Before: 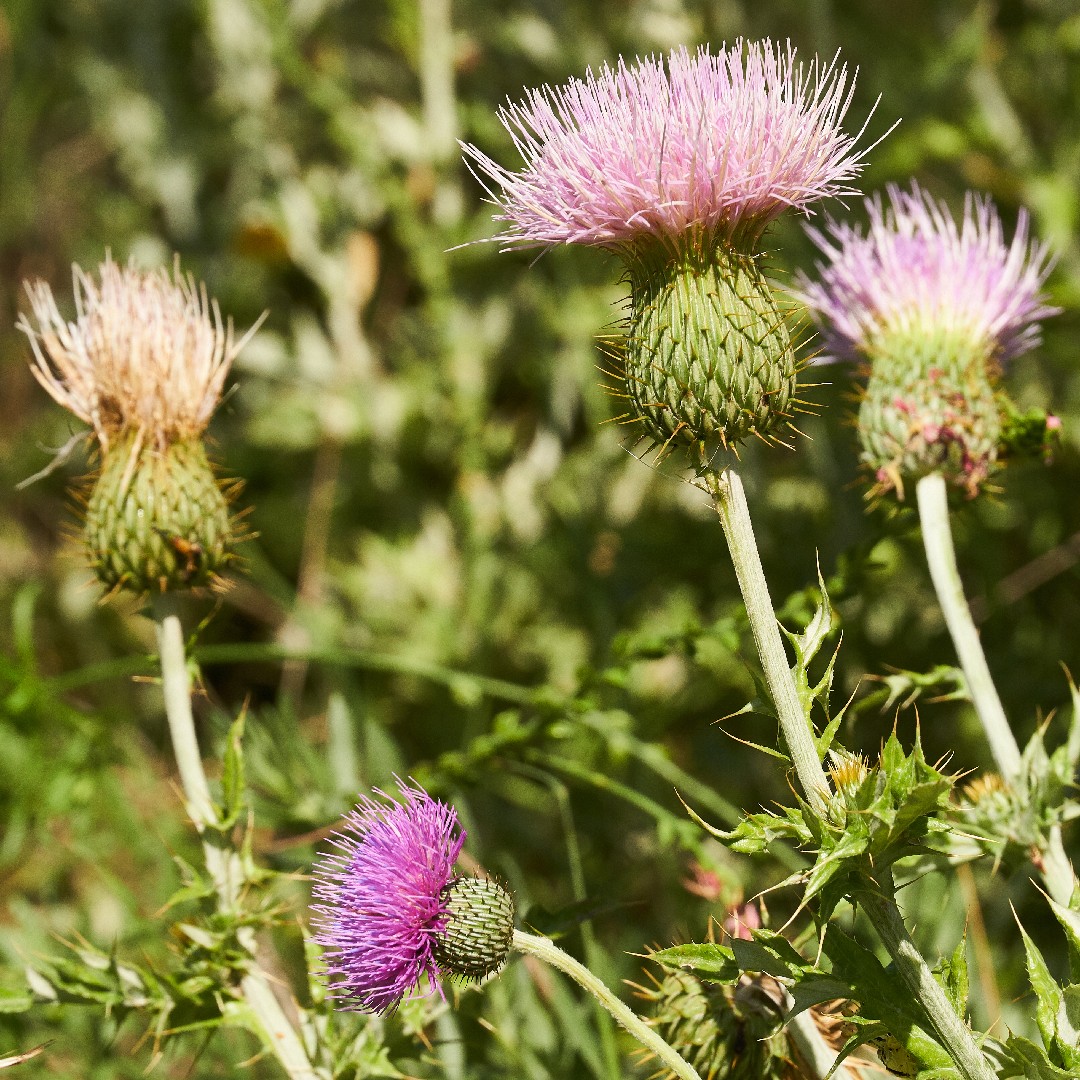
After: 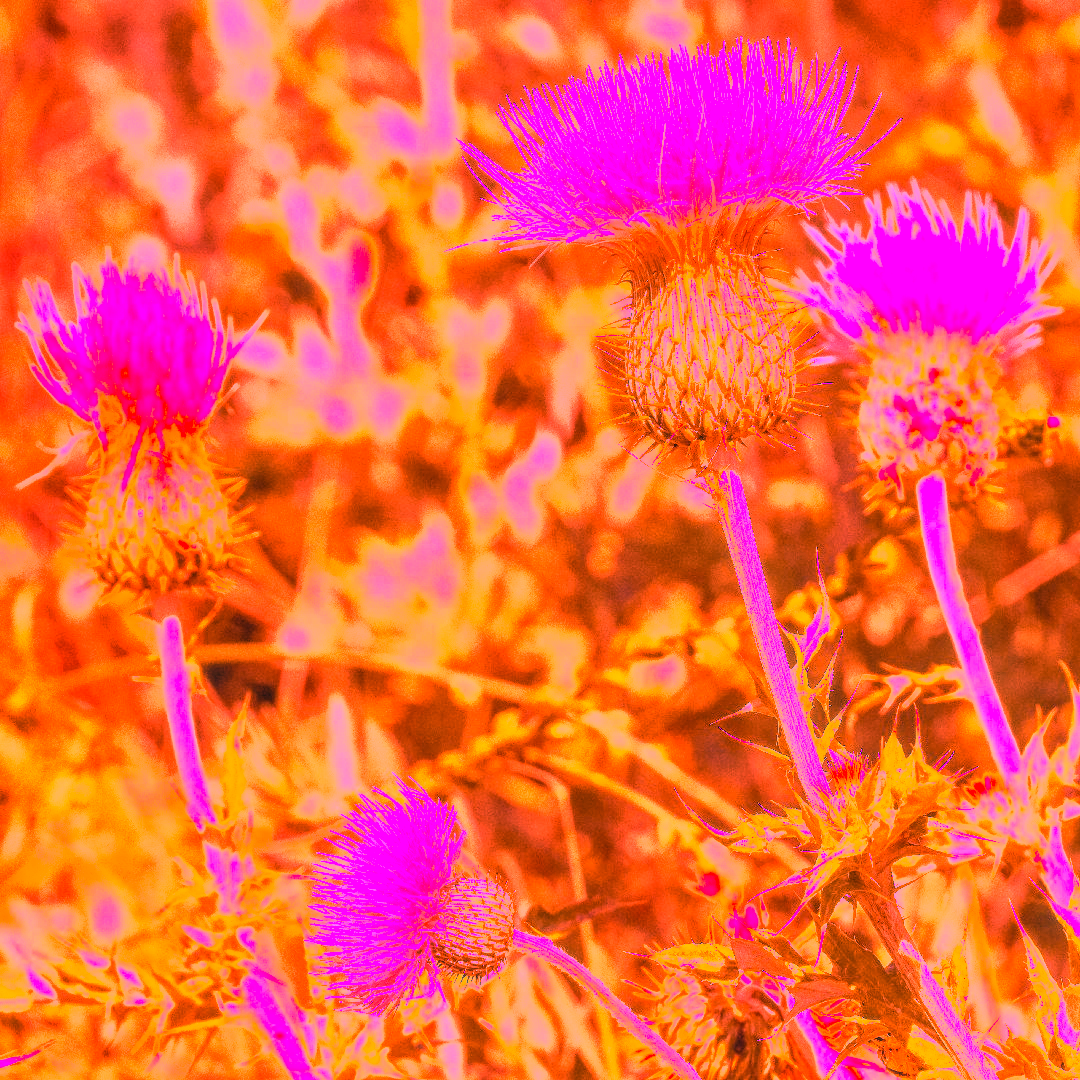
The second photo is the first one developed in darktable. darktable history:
local contrast: detail 130%
color correction: highlights a* 1.39, highlights b* 17.83
white balance: red 4.26, blue 1.802
